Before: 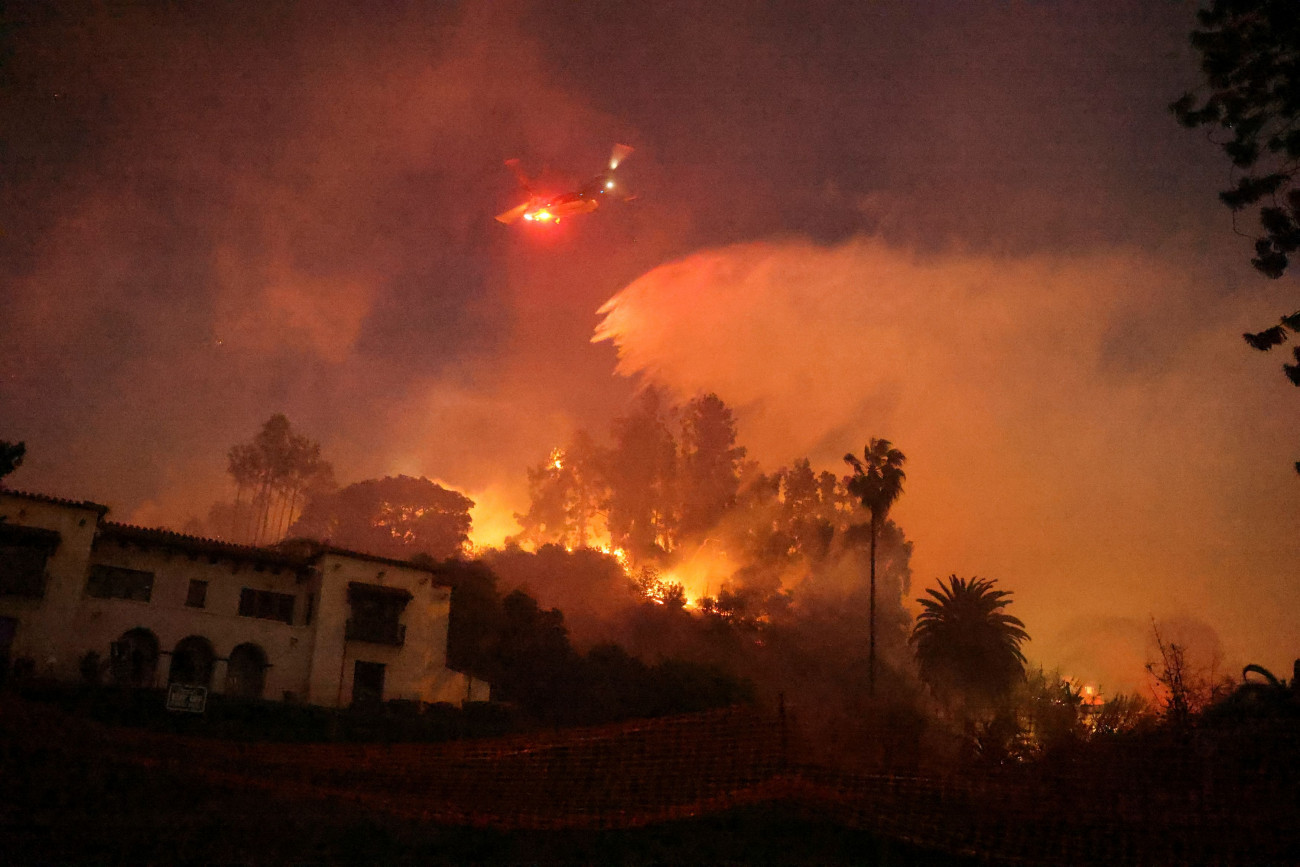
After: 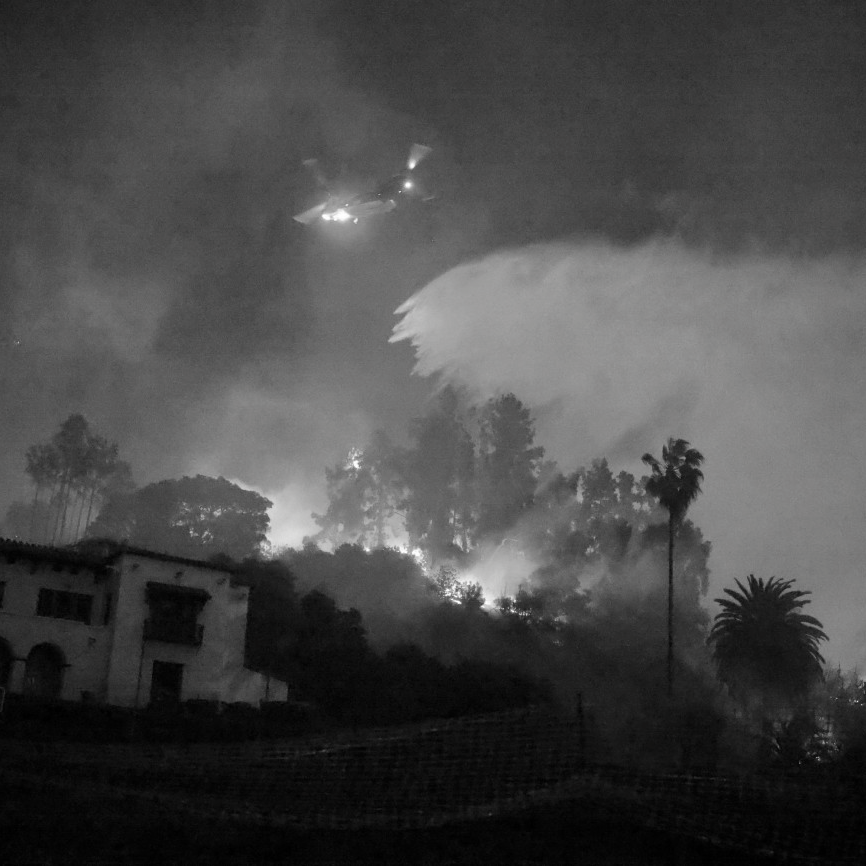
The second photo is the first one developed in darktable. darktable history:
crop and rotate: left 15.553%, right 17.772%
contrast brightness saturation: saturation -0.997
